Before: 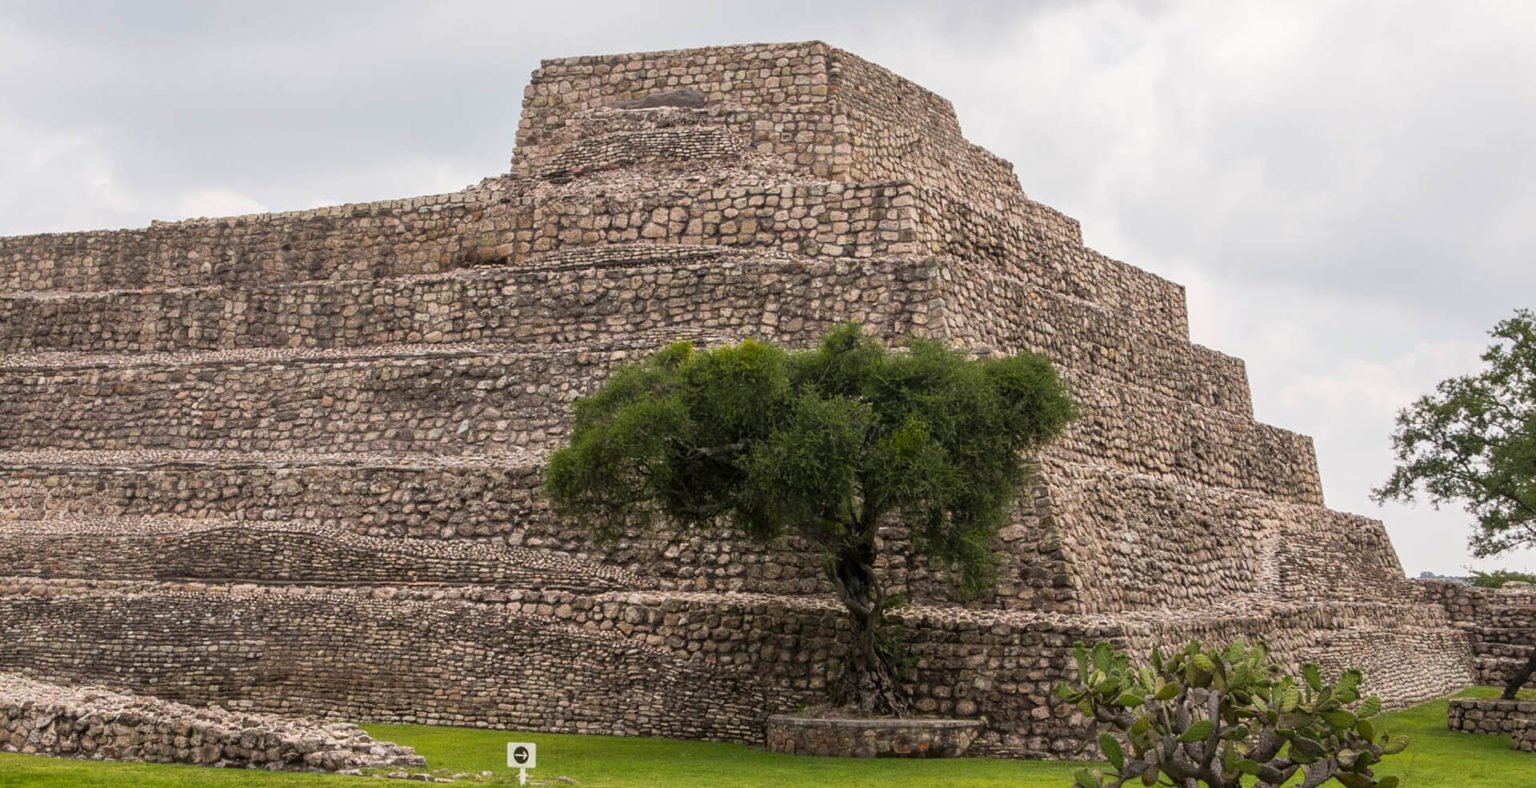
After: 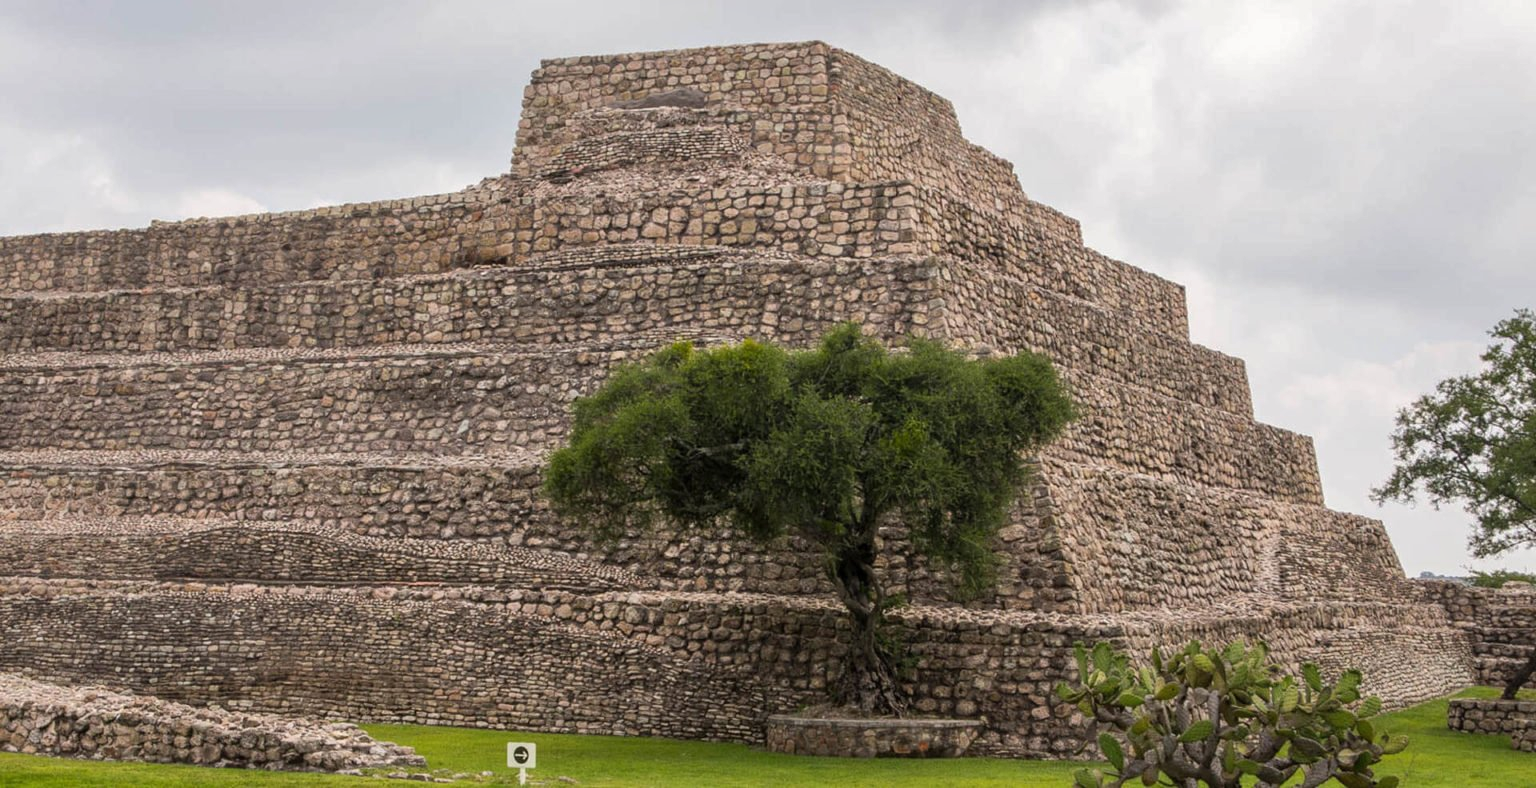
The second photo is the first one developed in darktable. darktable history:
shadows and highlights: shadows 9.85, white point adjustment 0.892, highlights -38.9
